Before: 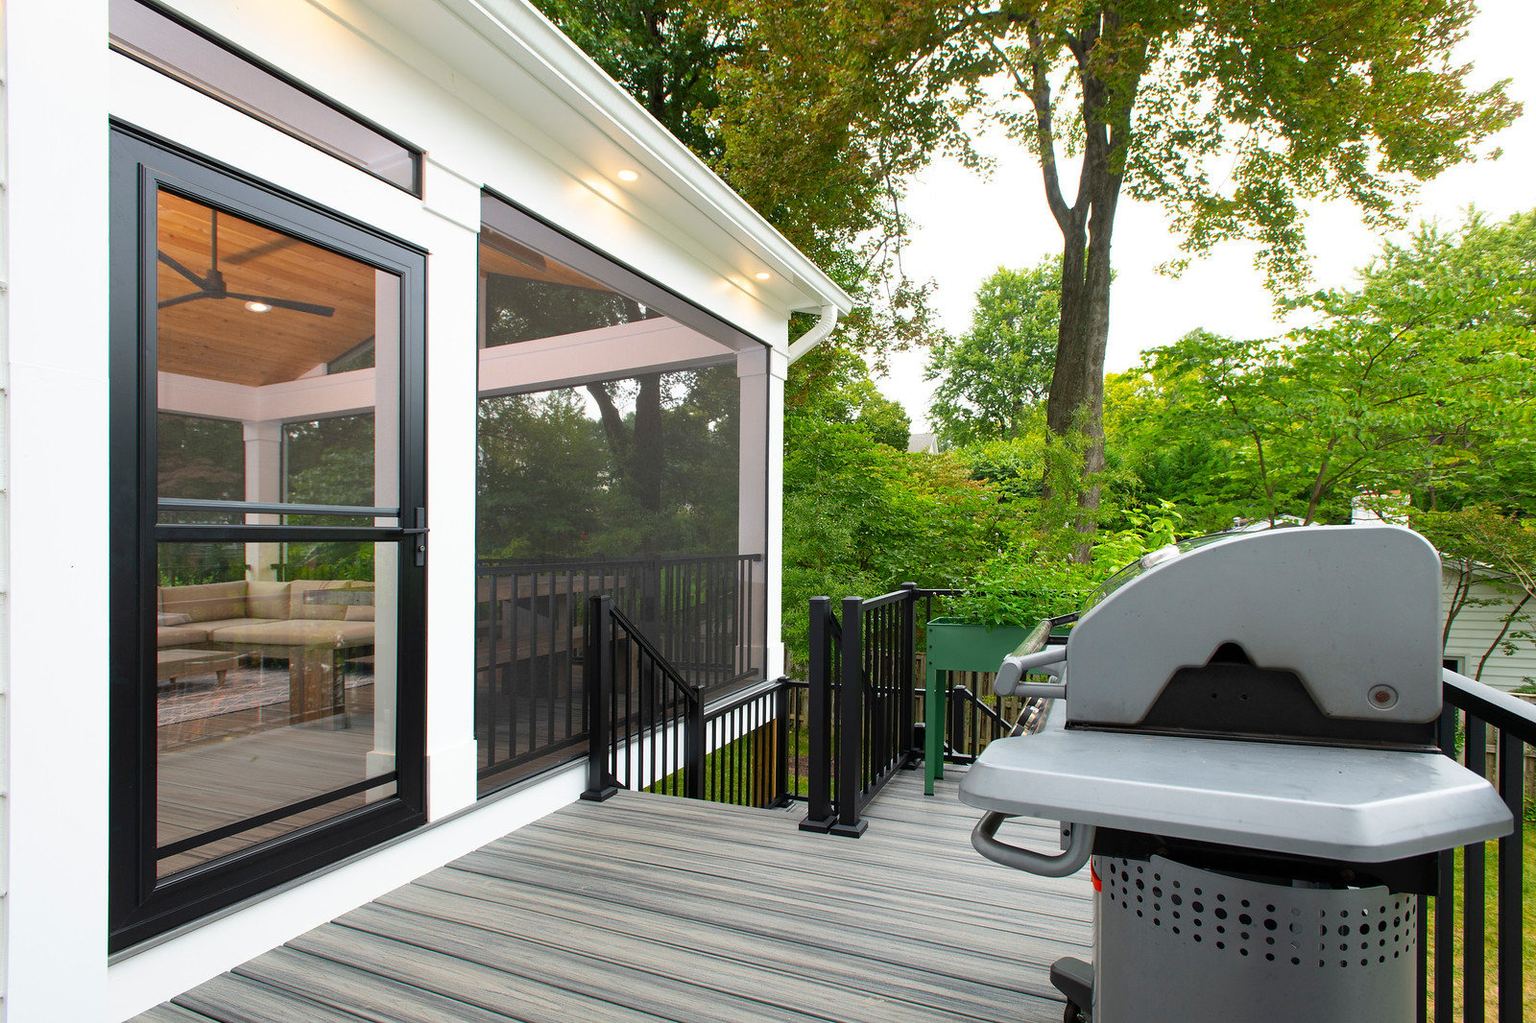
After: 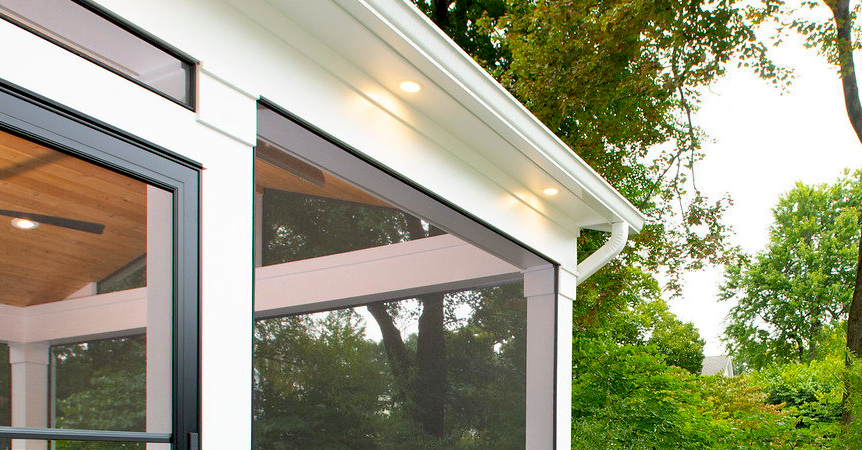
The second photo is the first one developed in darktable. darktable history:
crop: left 15.306%, top 9.065%, right 30.789%, bottom 48.638%
exposure: black level correction 0.011, compensate highlight preservation false
